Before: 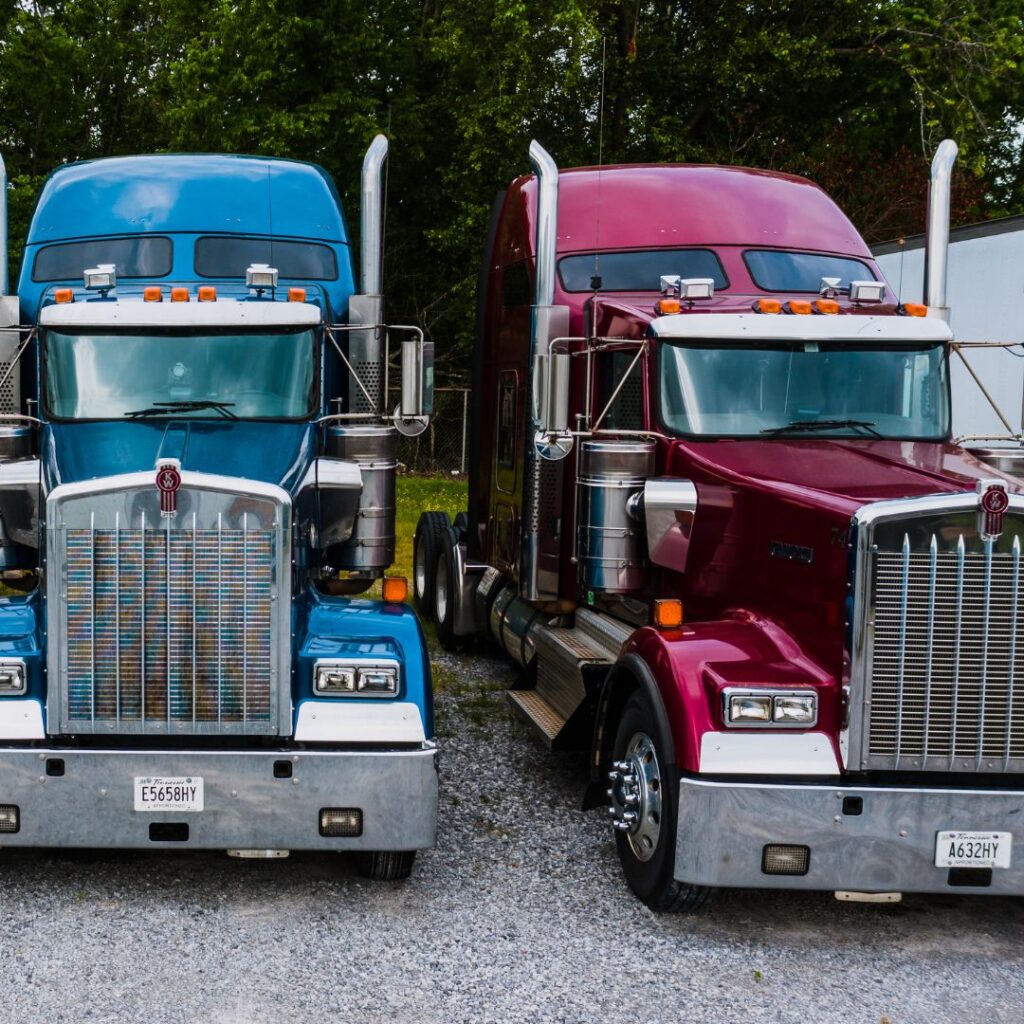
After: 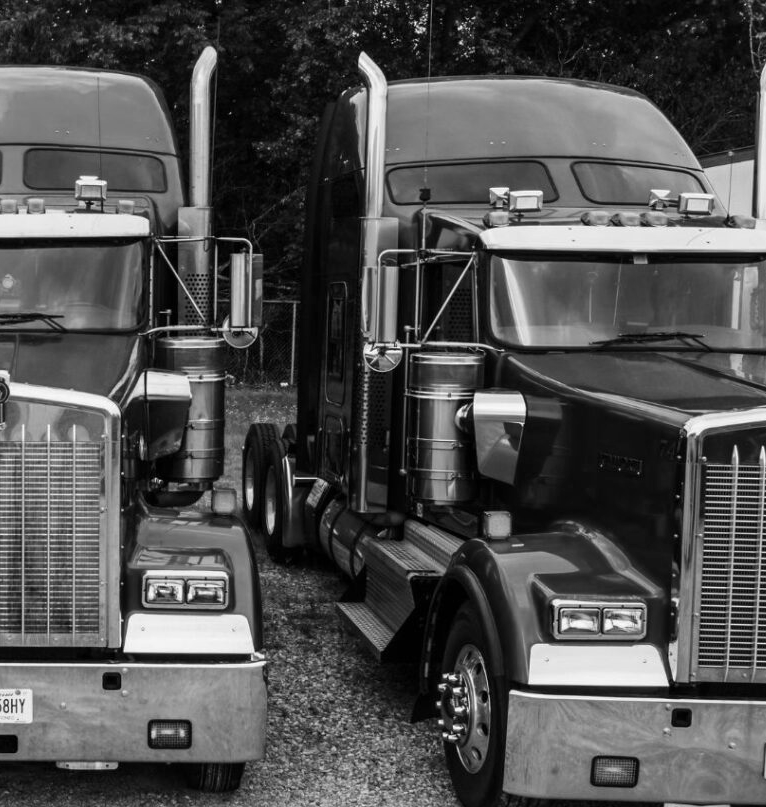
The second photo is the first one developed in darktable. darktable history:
monochrome: on, module defaults
white balance: red 1.188, blue 1.11
crop: left 16.768%, top 8.653%, right 8.362%, bottom 12.485%
